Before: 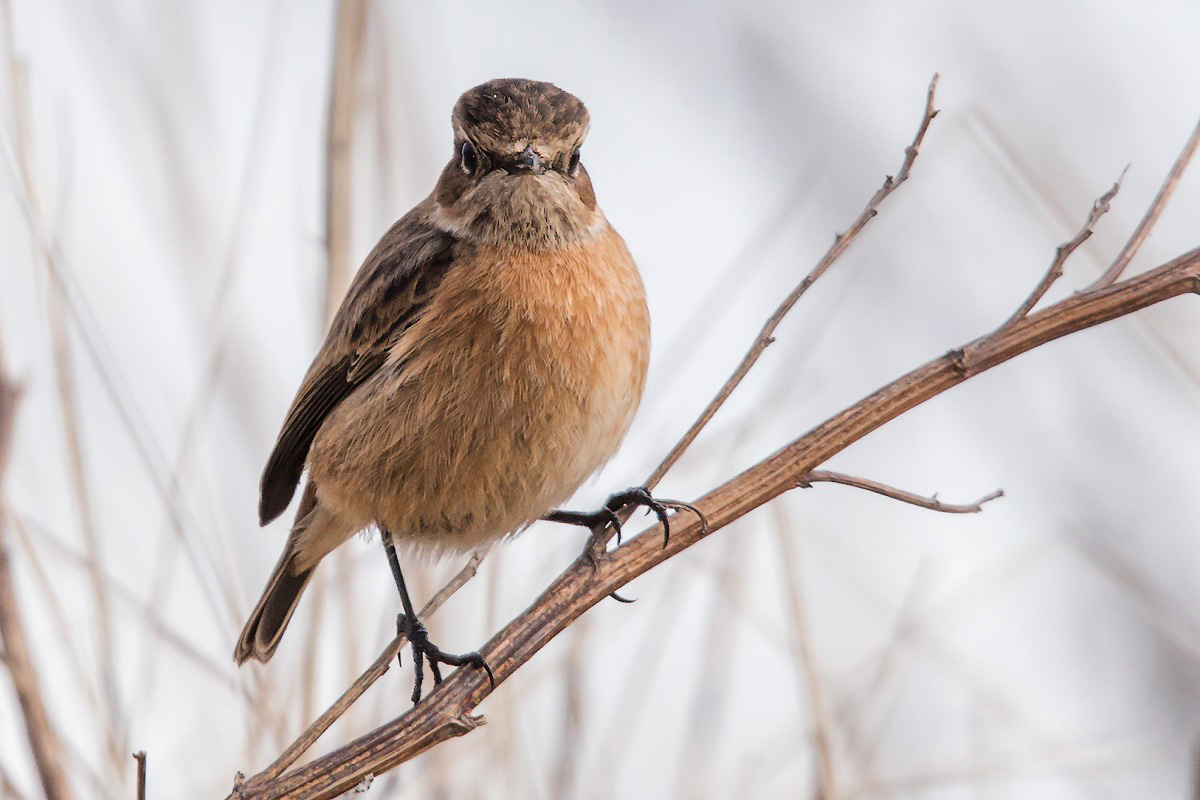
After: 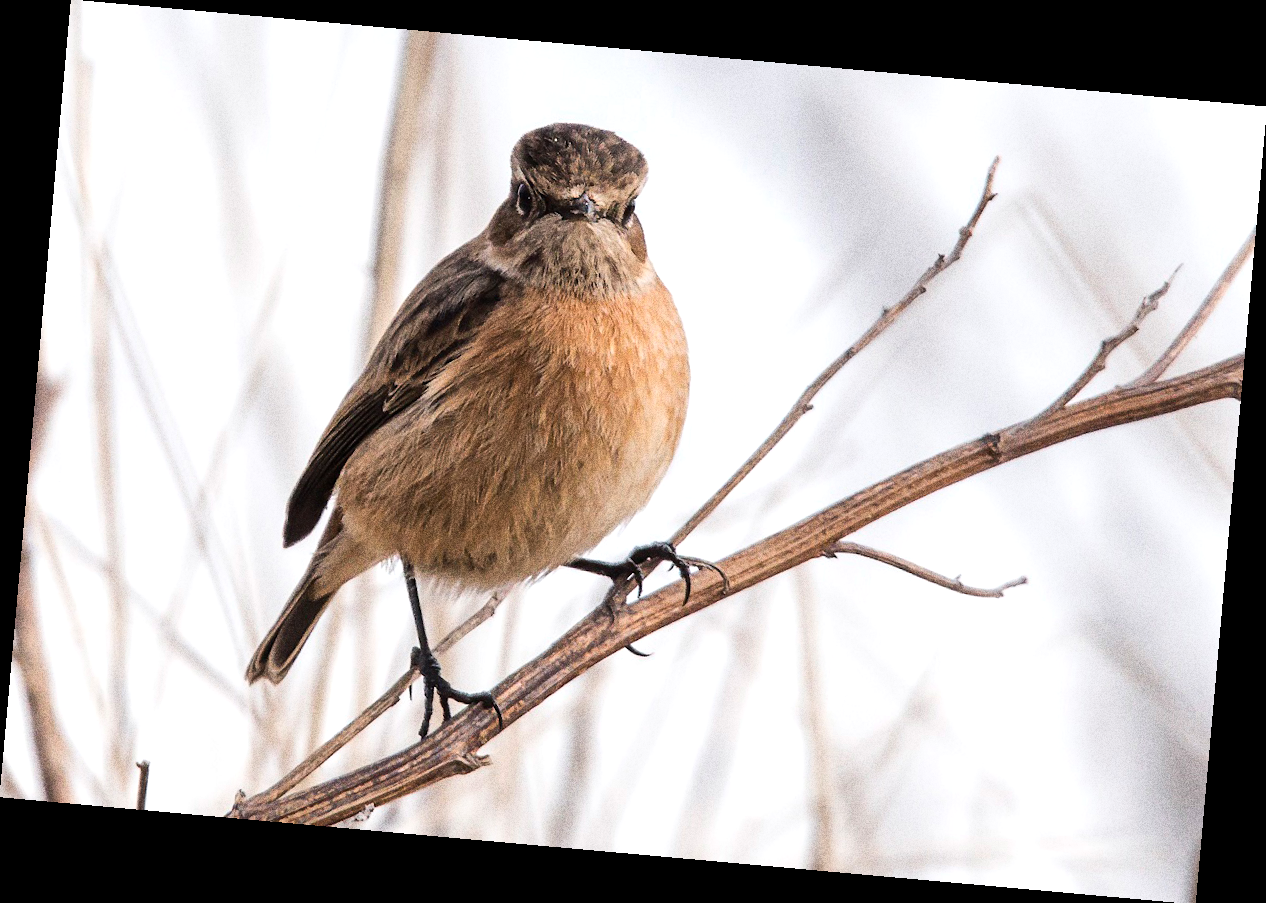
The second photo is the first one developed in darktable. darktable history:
rotate and perspective: rotation 5.12°, automatic cropping off
tone equalizer: -8 EV -0.417 EV, -7 EV -0.389 EV, -6 EV -0.333 EV, -5 EV -0.222 EV, -3 EV 0.222 EV, -2 EV 0.333 EV, -1 EV 0.389 EV, +0 EV 0.417 EV, edges refinement/feathering 500, mask exposure compensation -1.57 EV, preserve details no
grain: strength 49.07%
